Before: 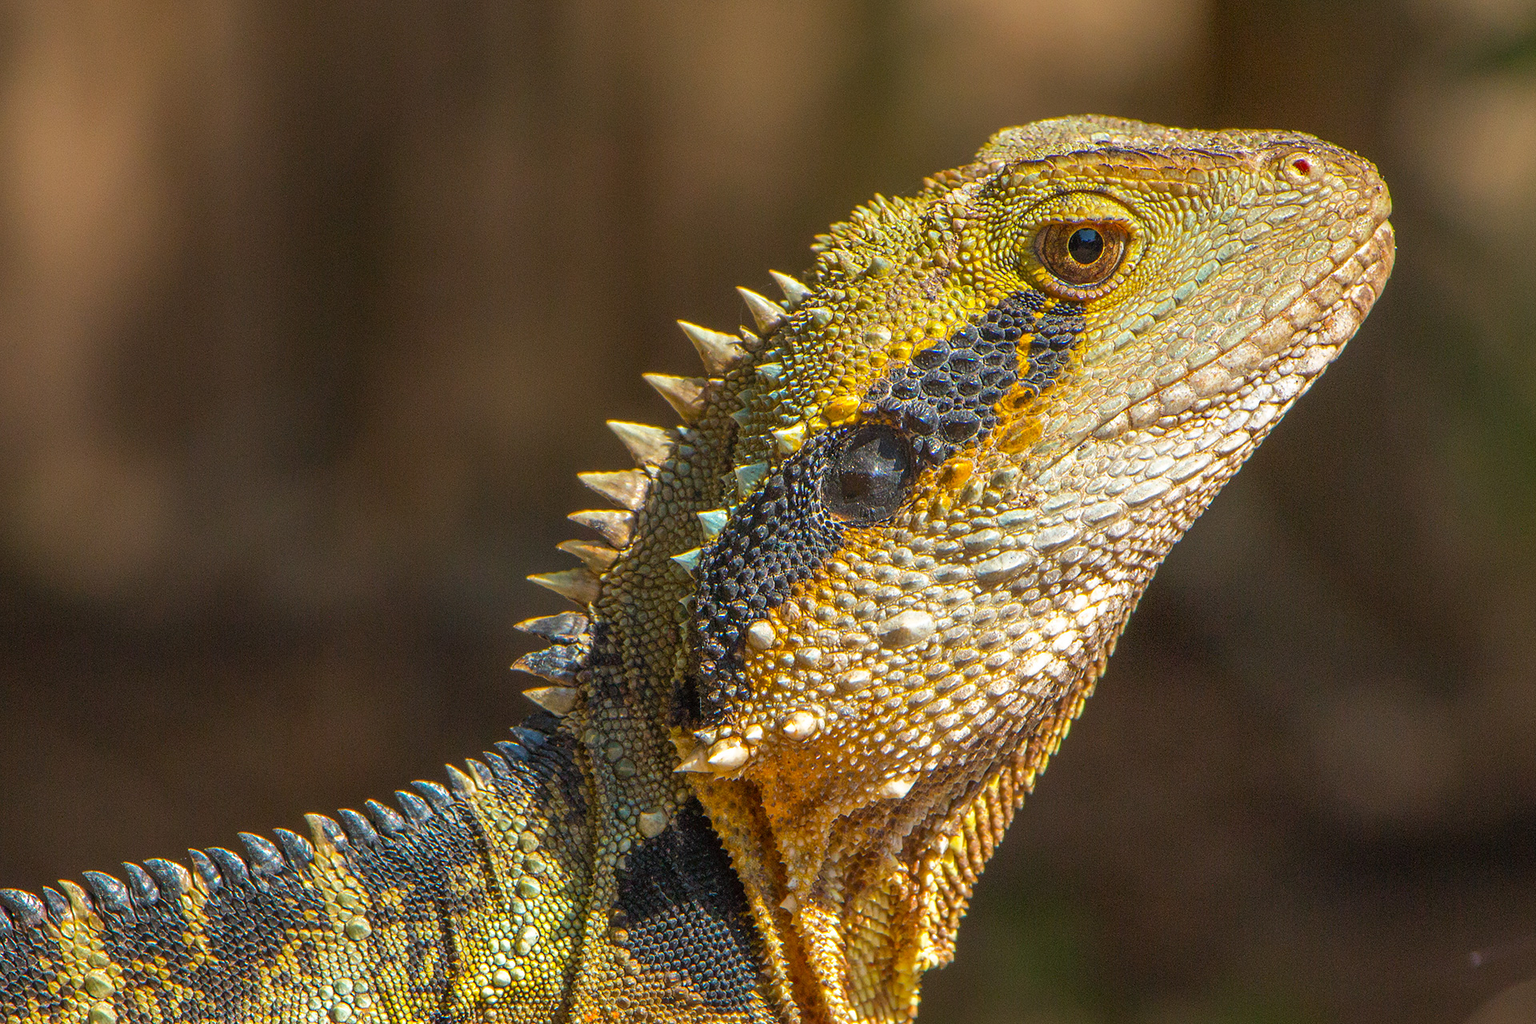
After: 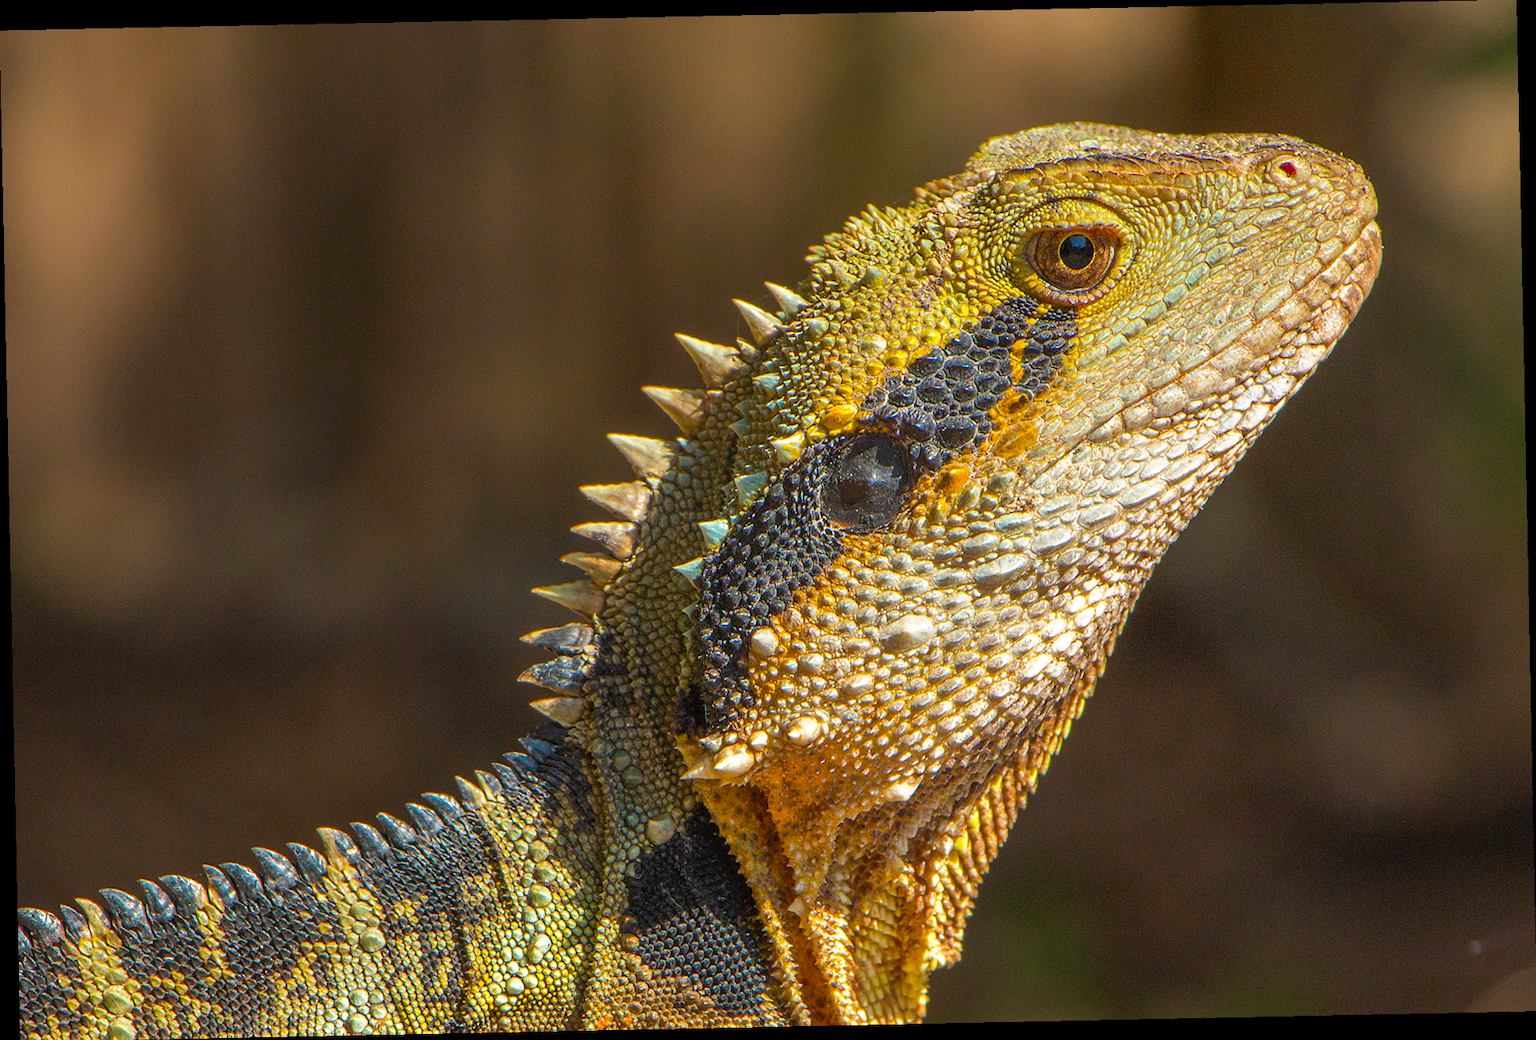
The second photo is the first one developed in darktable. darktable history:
rotate and perspective: rotation -1.17°, automatic cropping off
color correction: saturation 1.1
